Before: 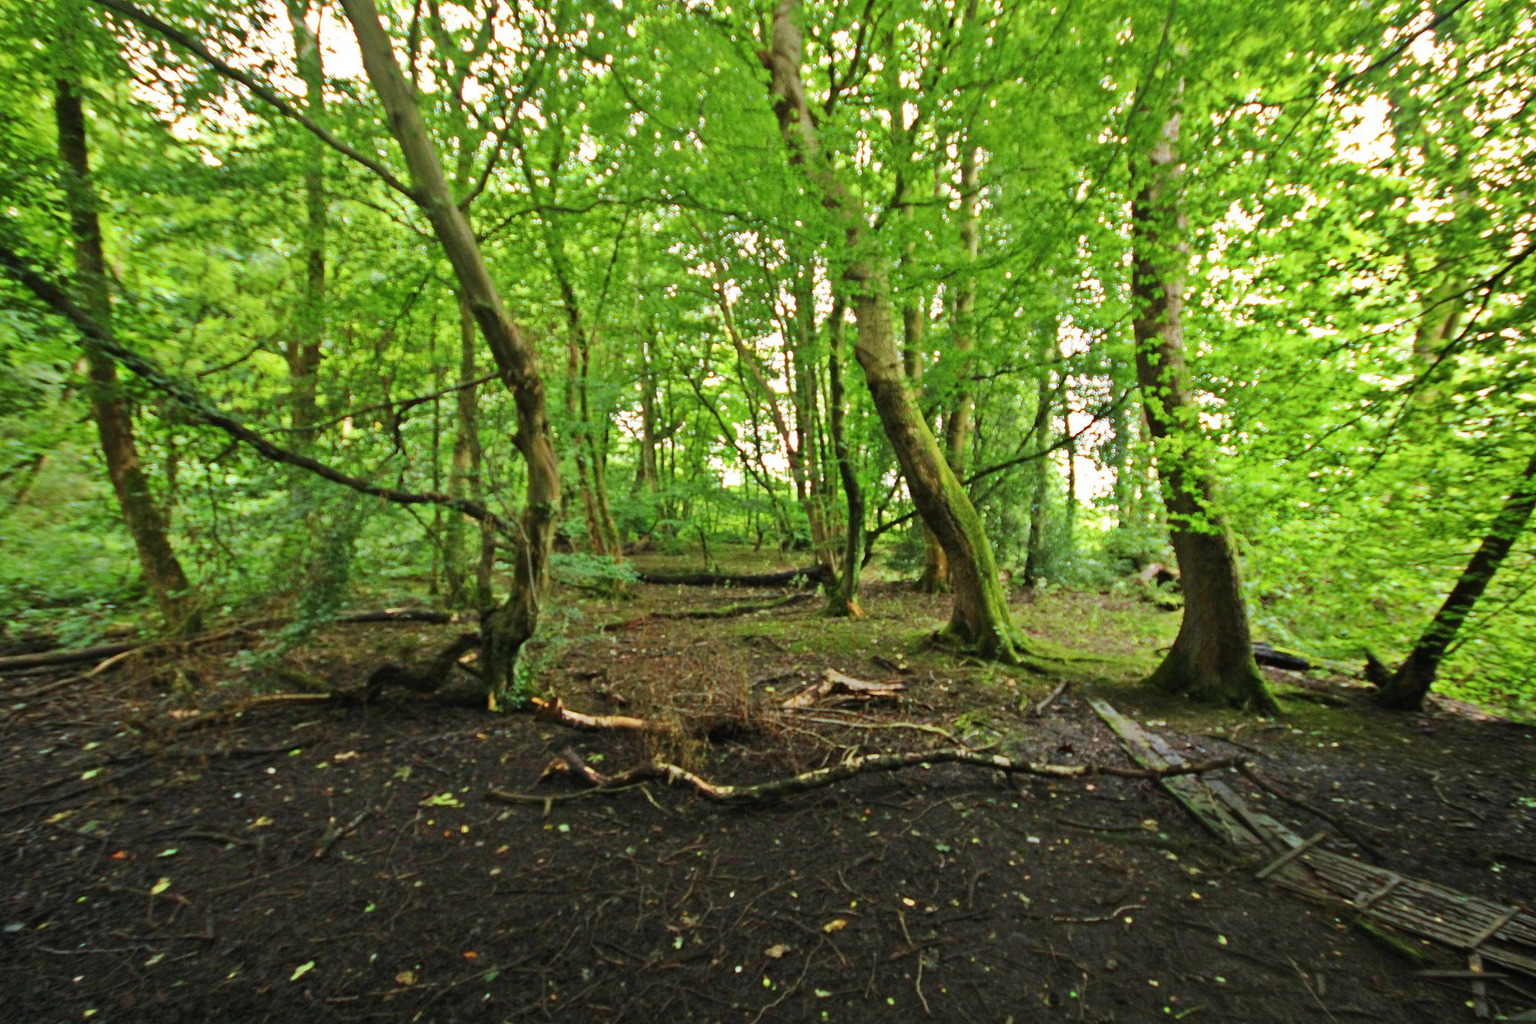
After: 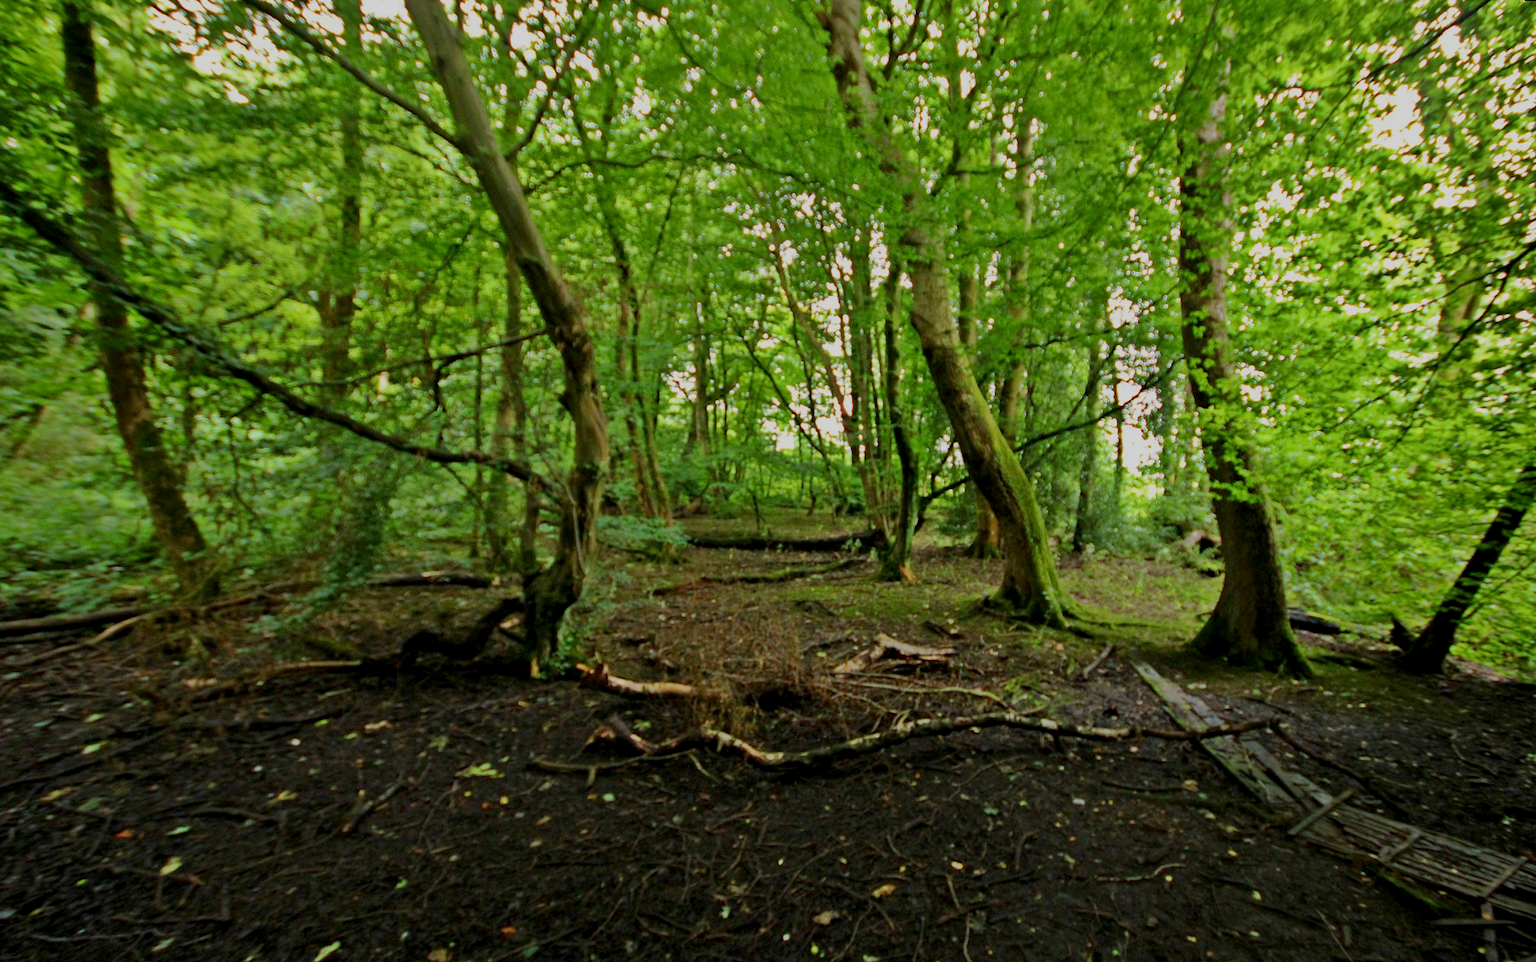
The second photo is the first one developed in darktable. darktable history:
rotate and perspective: rotation 0.679°, lens shift (horizontal) 0.136, crop left 0.009, crop right 0.991, crop top 0.078, crop bottom 0.95
exposure: black level correction 0.009, exposure -0.637 EV, compensate highlight preservation false
